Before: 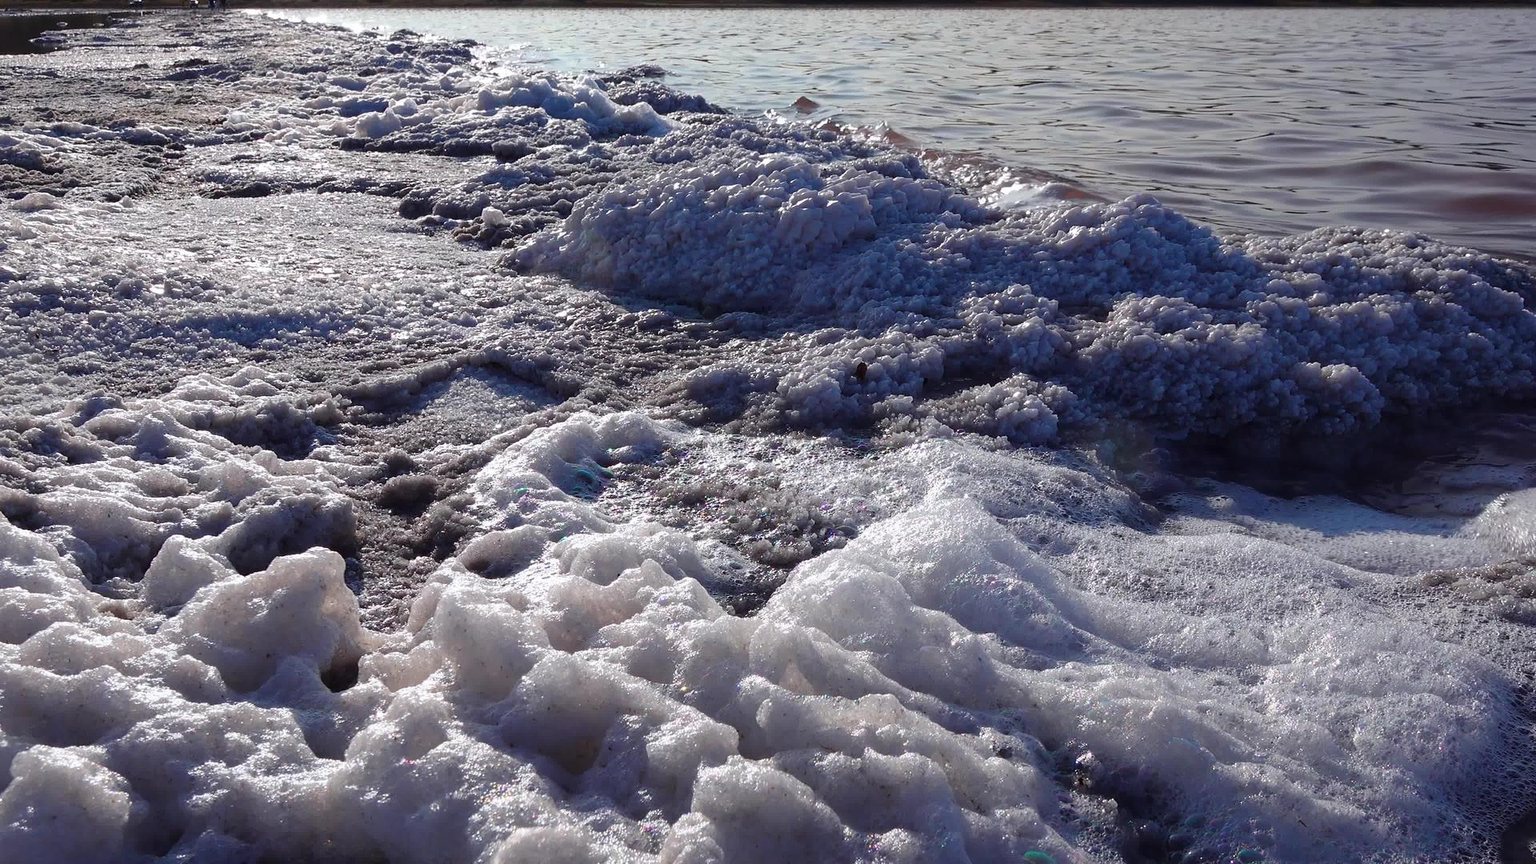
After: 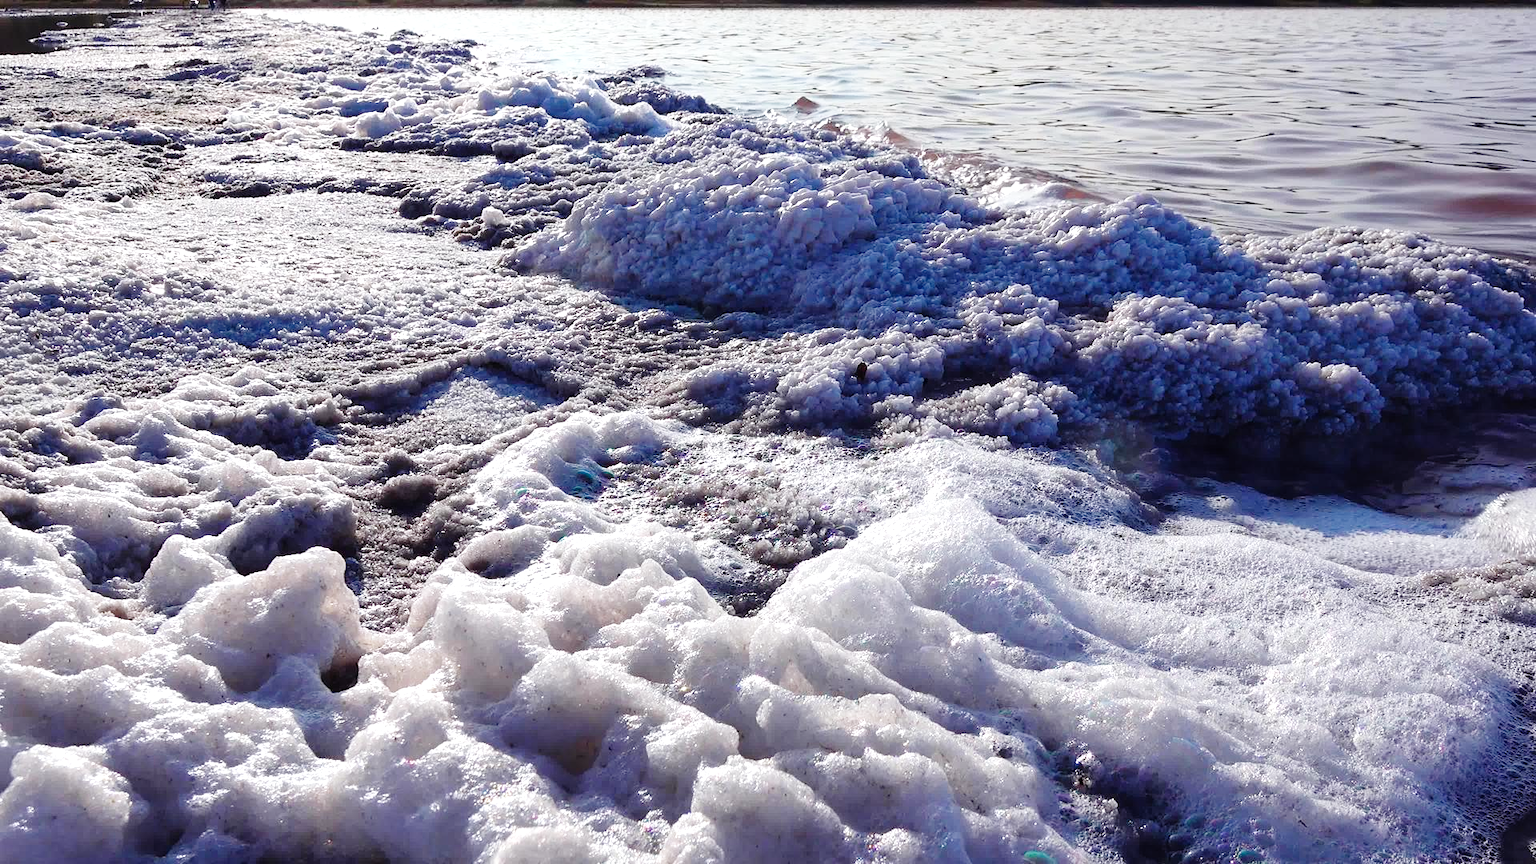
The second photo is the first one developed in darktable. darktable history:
shadows and highlights: radius 173.05, shadows 27.79, white point adjustment 3.09, highlights -67.89, soften with gaussian
base curve: curves: ch0 [(0, 0) (0.008, 0.007) (0.022, 0.029) (0.048, 0.089) (0.092, 0.197) (0.191, 0.399) (0.275, 0.534) (0.357, 0.65) (0.477, 0.78) (0.542, 0.833) (0.799, 0.973) (1, 1)], preserve colors none
